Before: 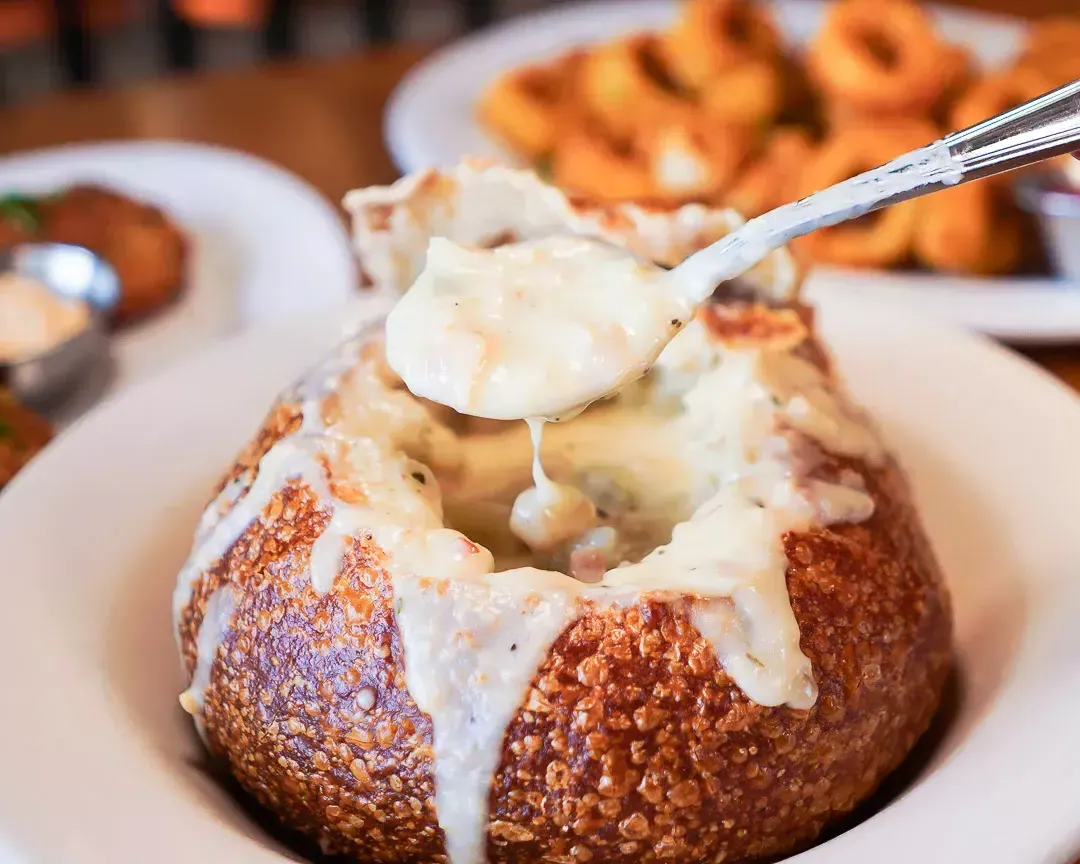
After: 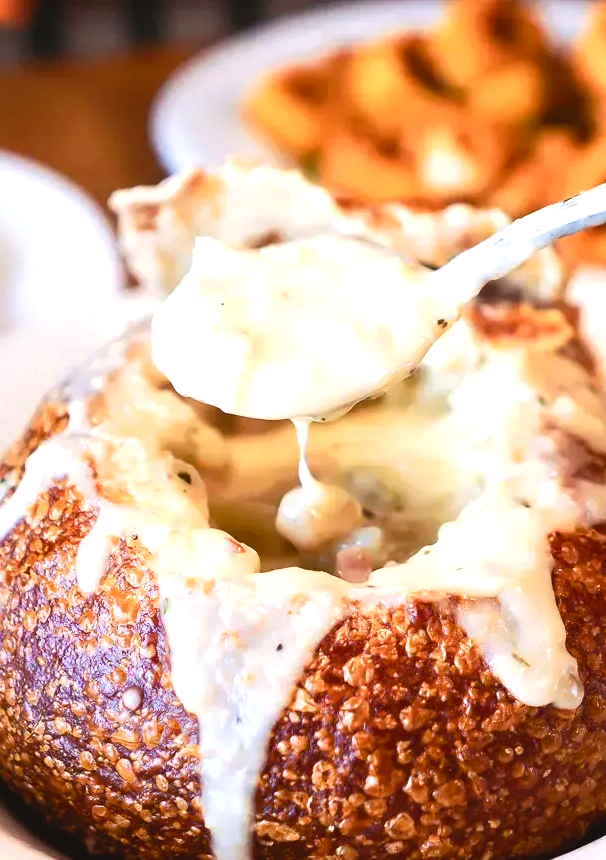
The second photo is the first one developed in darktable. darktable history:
crop: left 21.674%, right 22.086%
color balance rgb: shadows lift › luminance -20%, power › hue 72.24°, highlights gain › luminance 15%, global offset › hue 171.6°, perceptual saturation grading › highlights -15%, perceptual saturation grading › shadows 25%, global vibrance 35%, contrast 10%
exposure: black level correction -0.008, exposure 0.067 EV, compensate highlight preservation false
